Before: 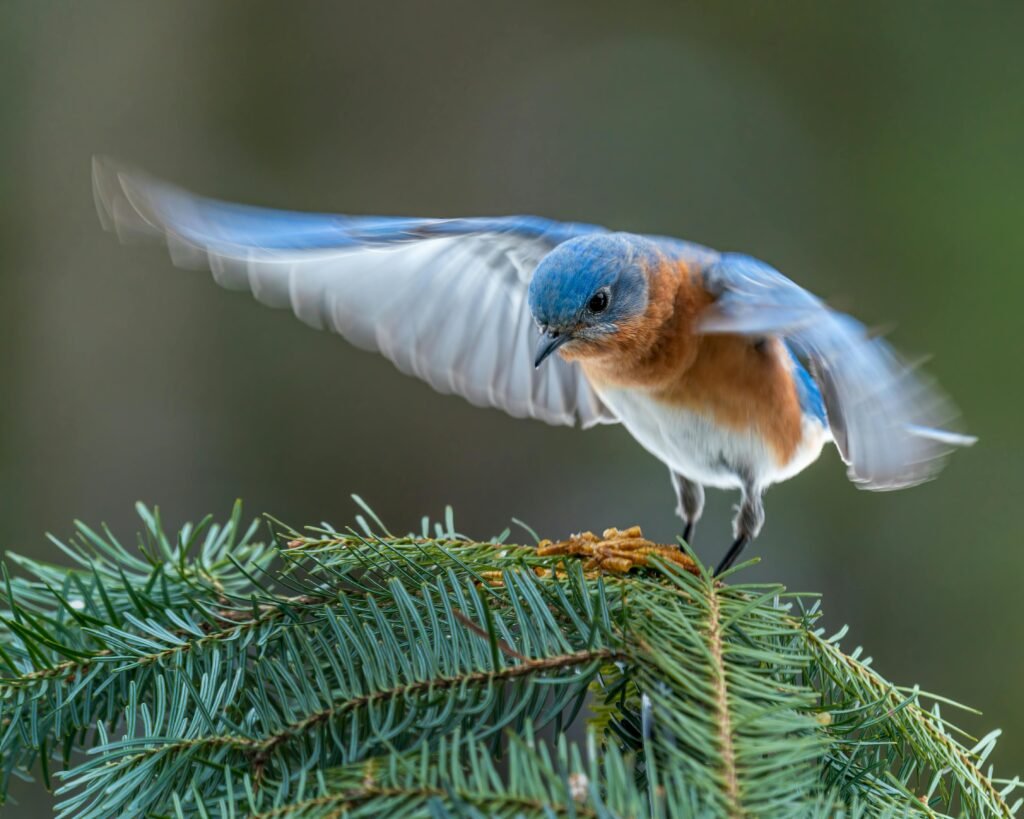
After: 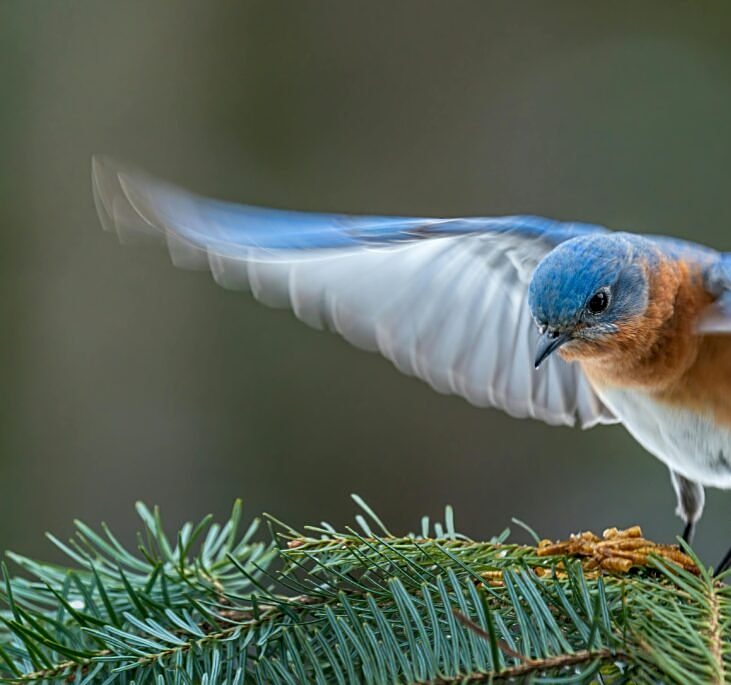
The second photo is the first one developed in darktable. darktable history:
sharpen: on, module defaults
crop: right 28.53%, bottom 16.345%
